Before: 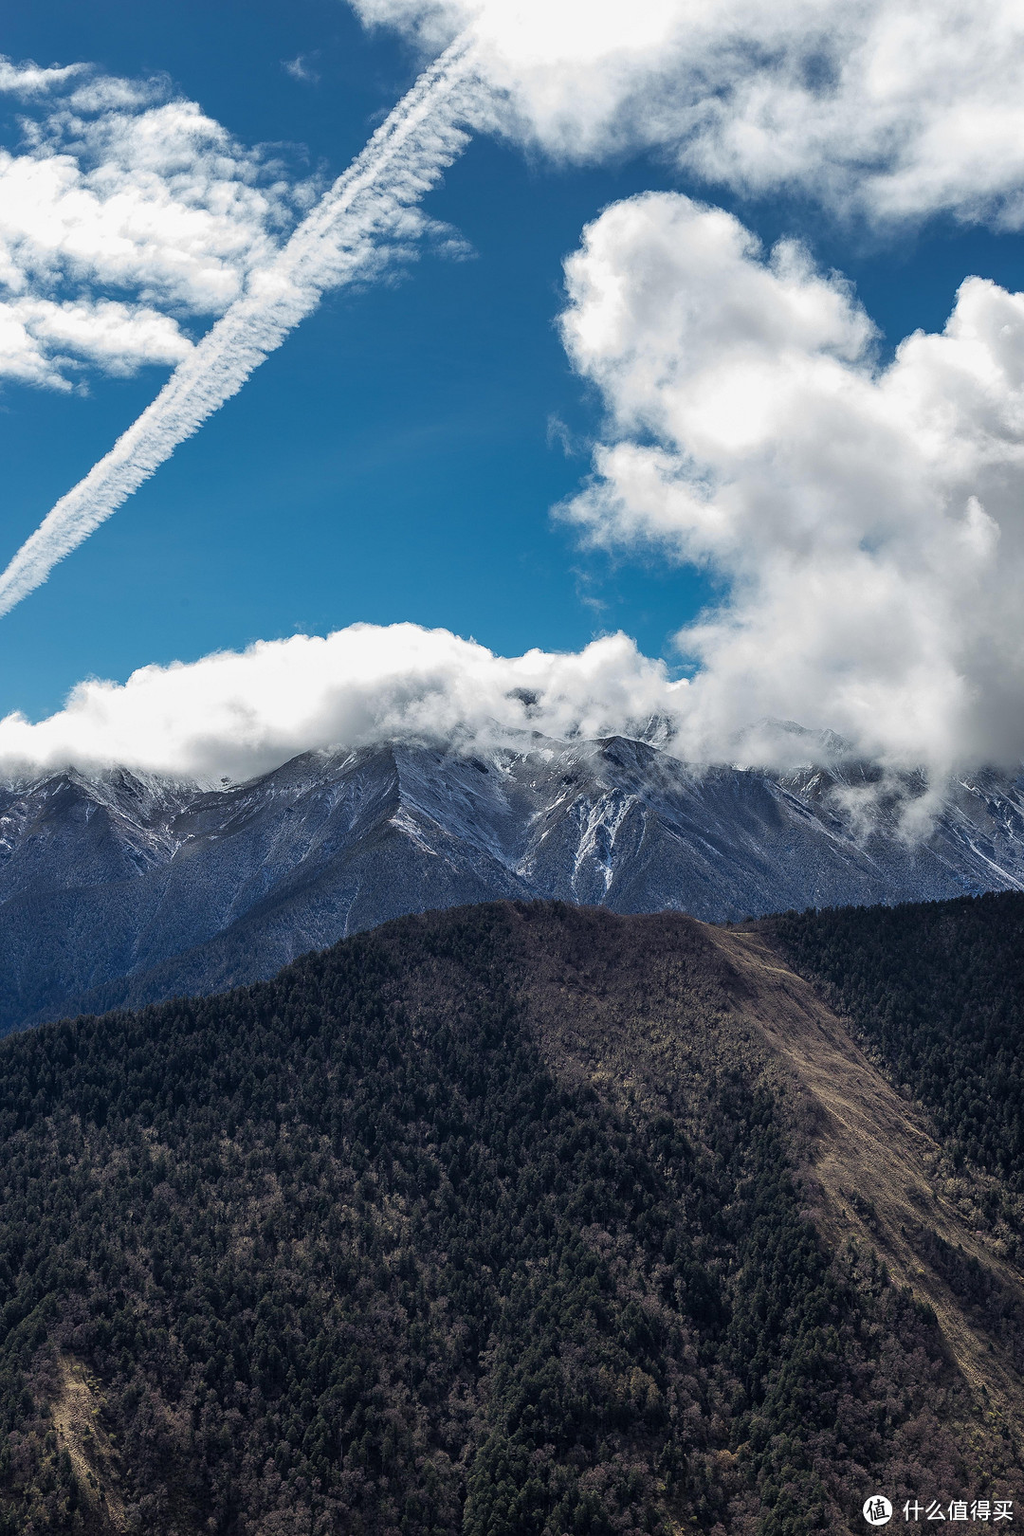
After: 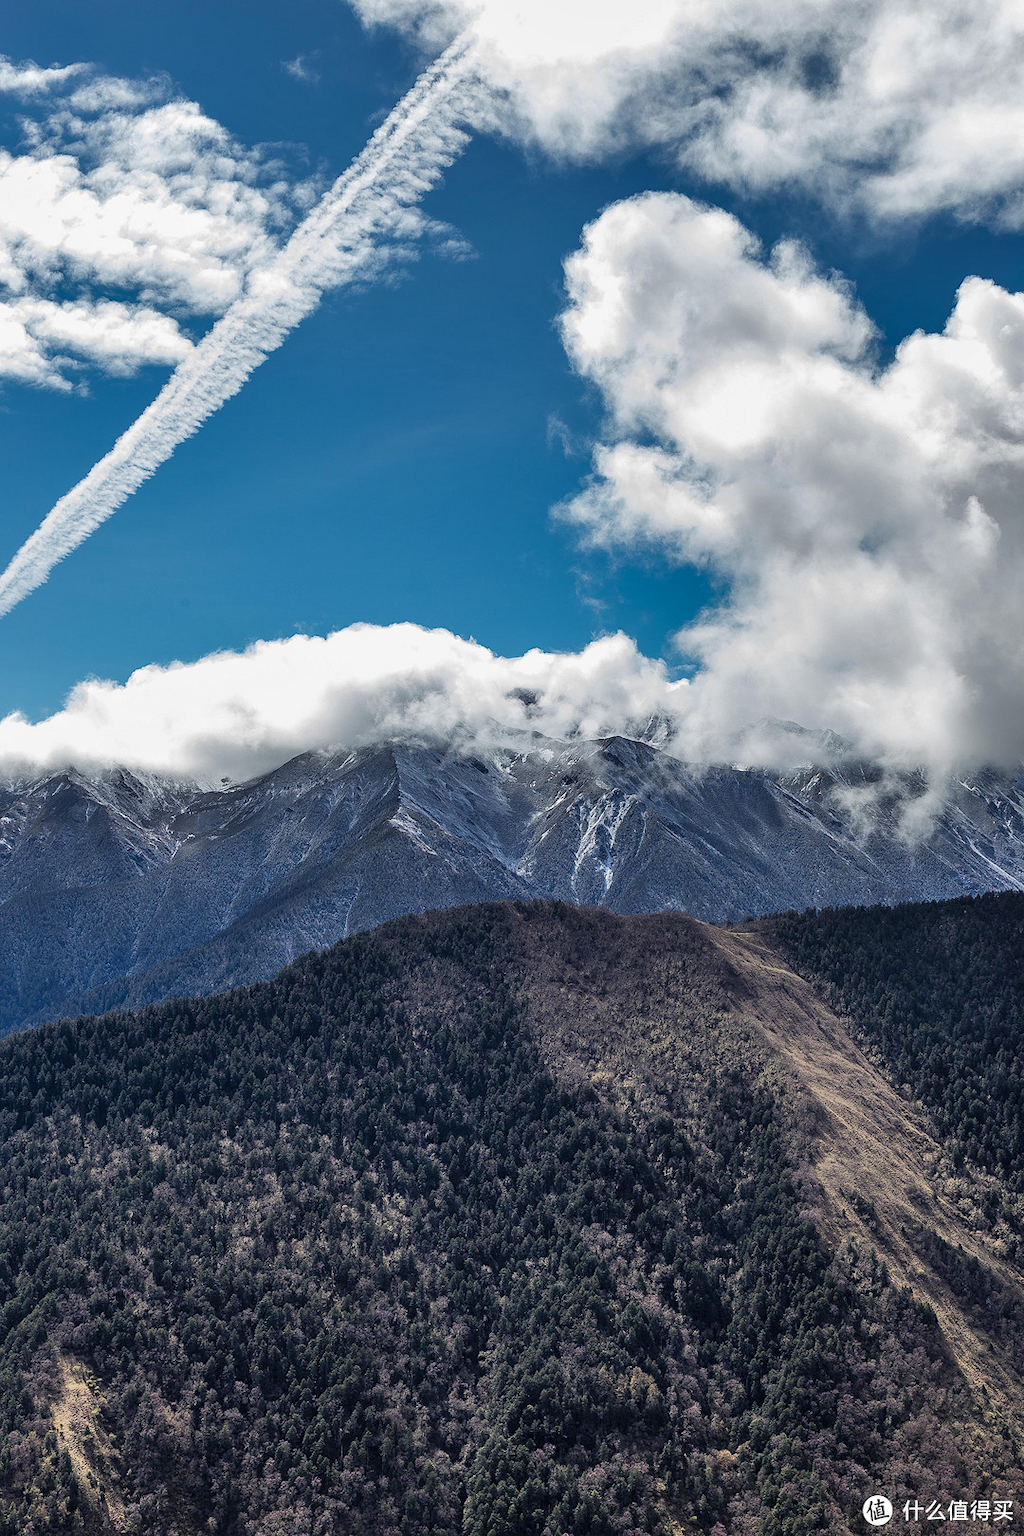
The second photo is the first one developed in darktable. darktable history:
shadows and highlights: soften with gaussian
local contrast: mode bilateral grid, contrast 15, coarseness 36, detail 105%, midtone range 0.2
